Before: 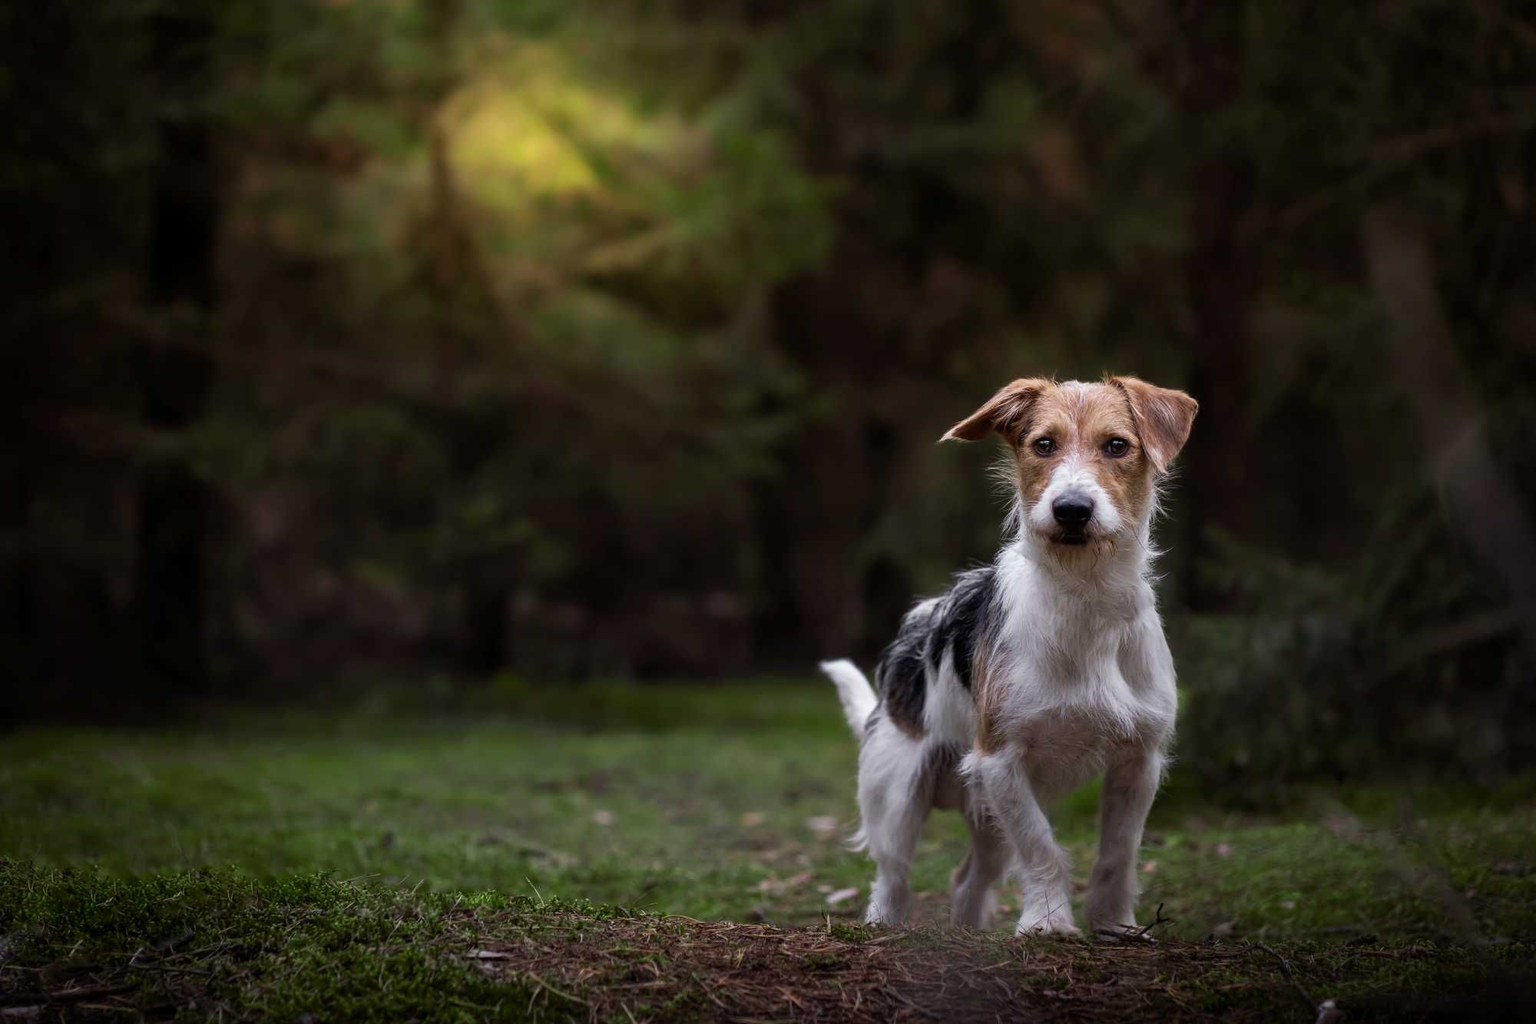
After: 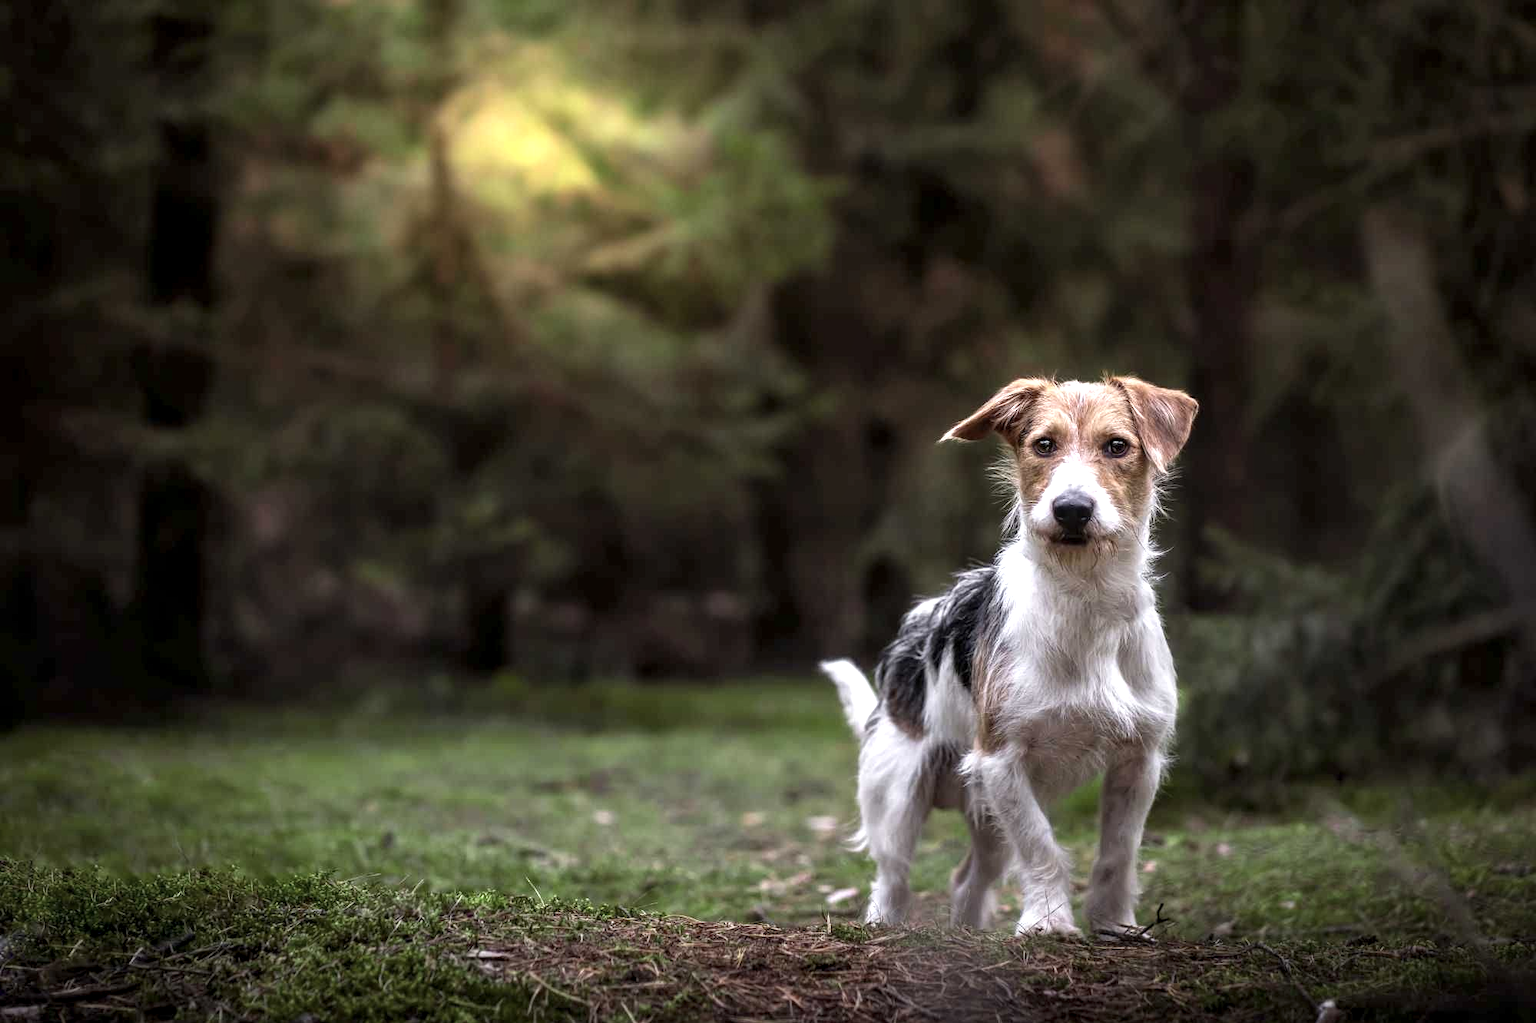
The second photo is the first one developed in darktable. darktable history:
local contrast: on, module defaults
exposure: exposure 1.001 EV, compensate exposure bias true, compensate highlight preservation false
color correction: highlights b* 0.032, saturation 0.781
